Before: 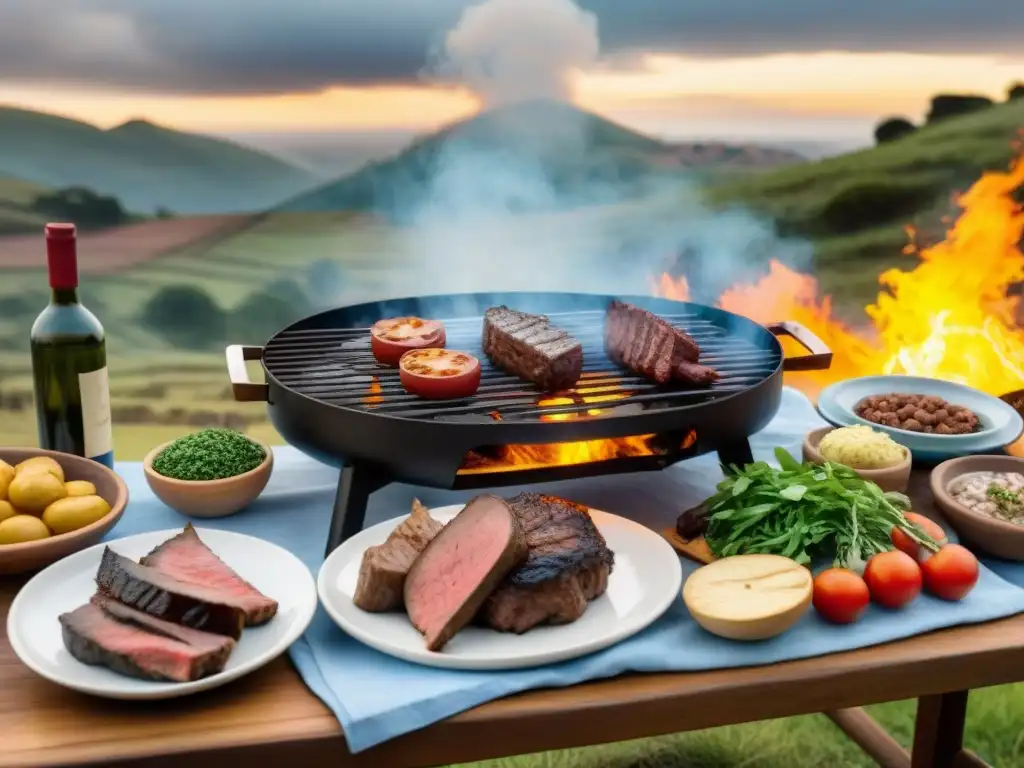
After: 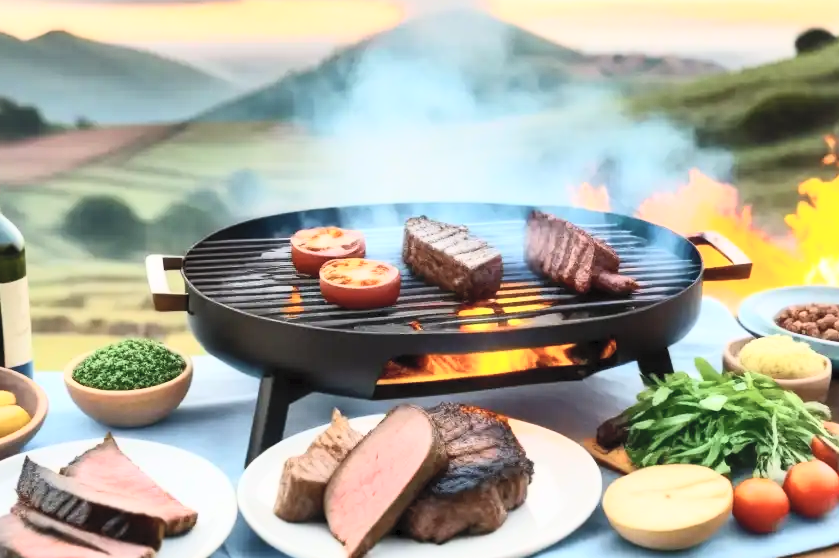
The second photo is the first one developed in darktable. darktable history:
contrast brightness saturation: contrast 0.39, brightness 0.53
crop: left 7.856%, top 11.836%, right 10.12%, bottom 15.387%
